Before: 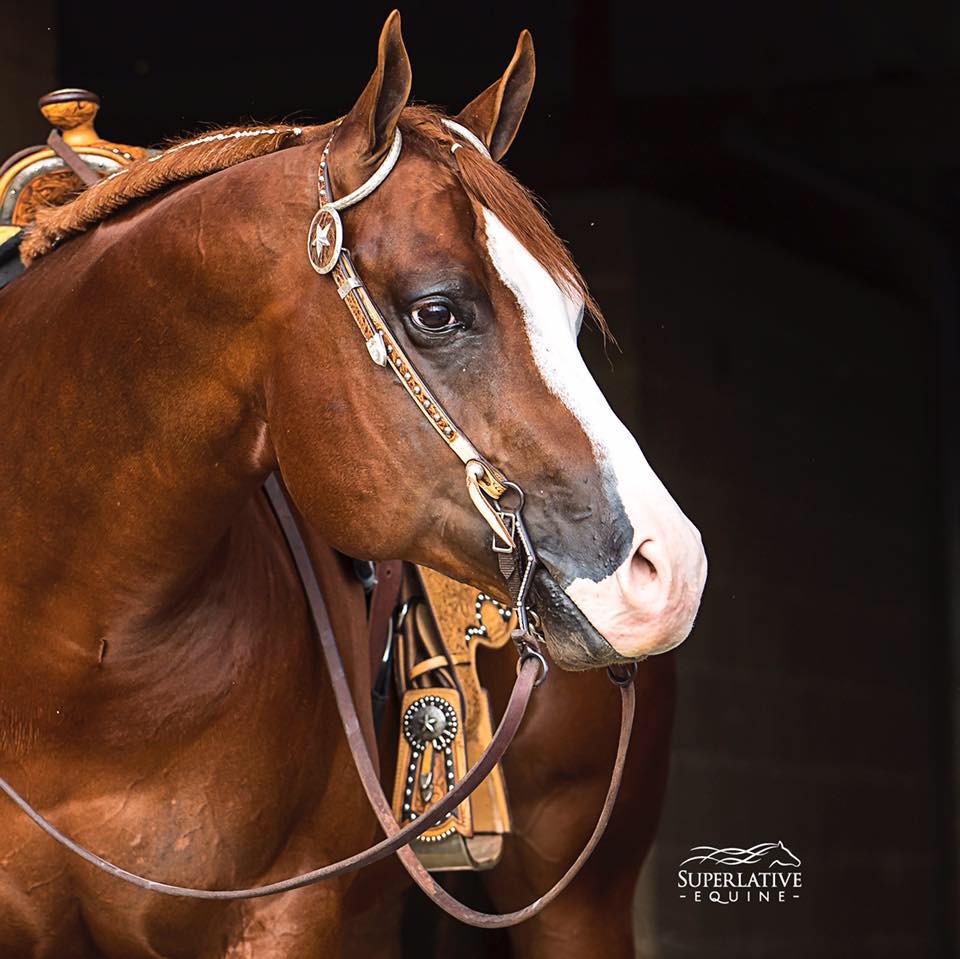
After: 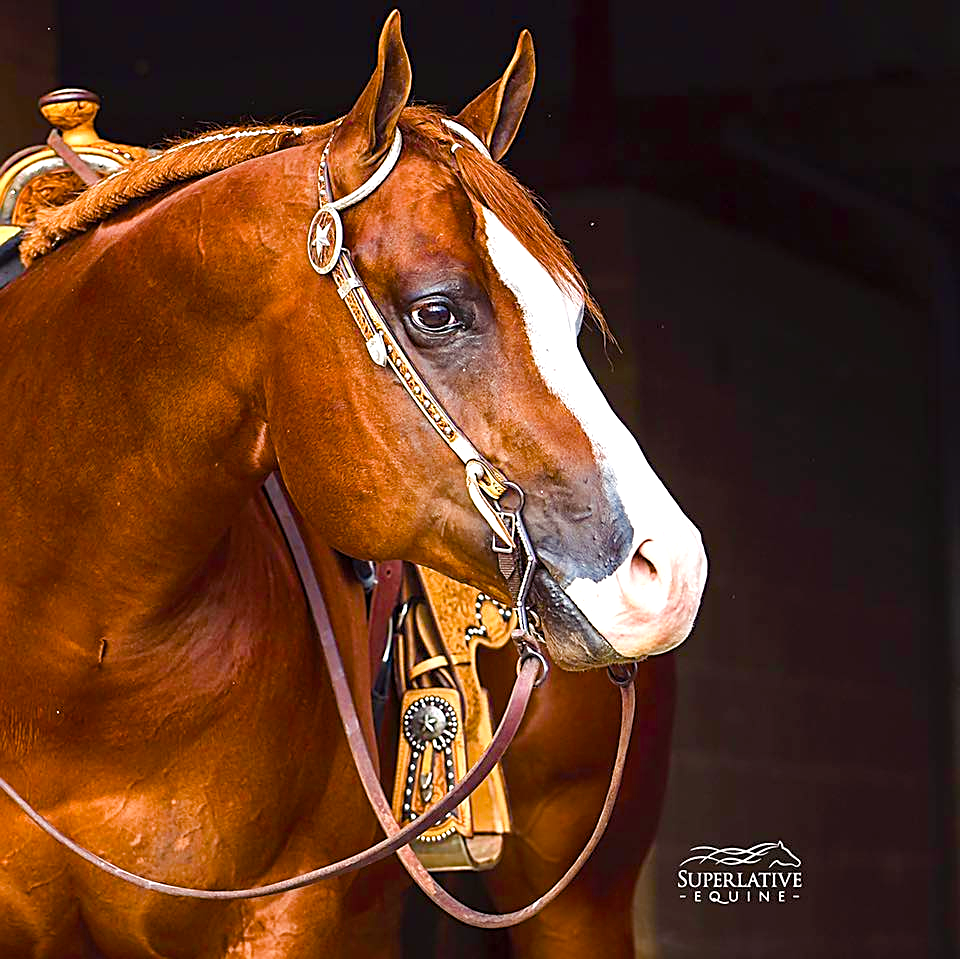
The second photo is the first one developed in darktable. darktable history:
color balance rgb: shadows lift › chroma 2.995%, shadows lift › hue 278.6°, linear chroma grading › global chroma 14.998%, perceptual saturation grading › global saturation 0.26%, perceptual saturation grading › highlights -29.186%, perceptual saturation grading › mid-tones 29.289%, perceptual saturation grading › shadows 59.766%, perceptual brilliance grading › global brilliance 10.341%, perceptual brilliance grading › shadows 15.083%, global vibrance 20%
sharpen: on, module defaults
